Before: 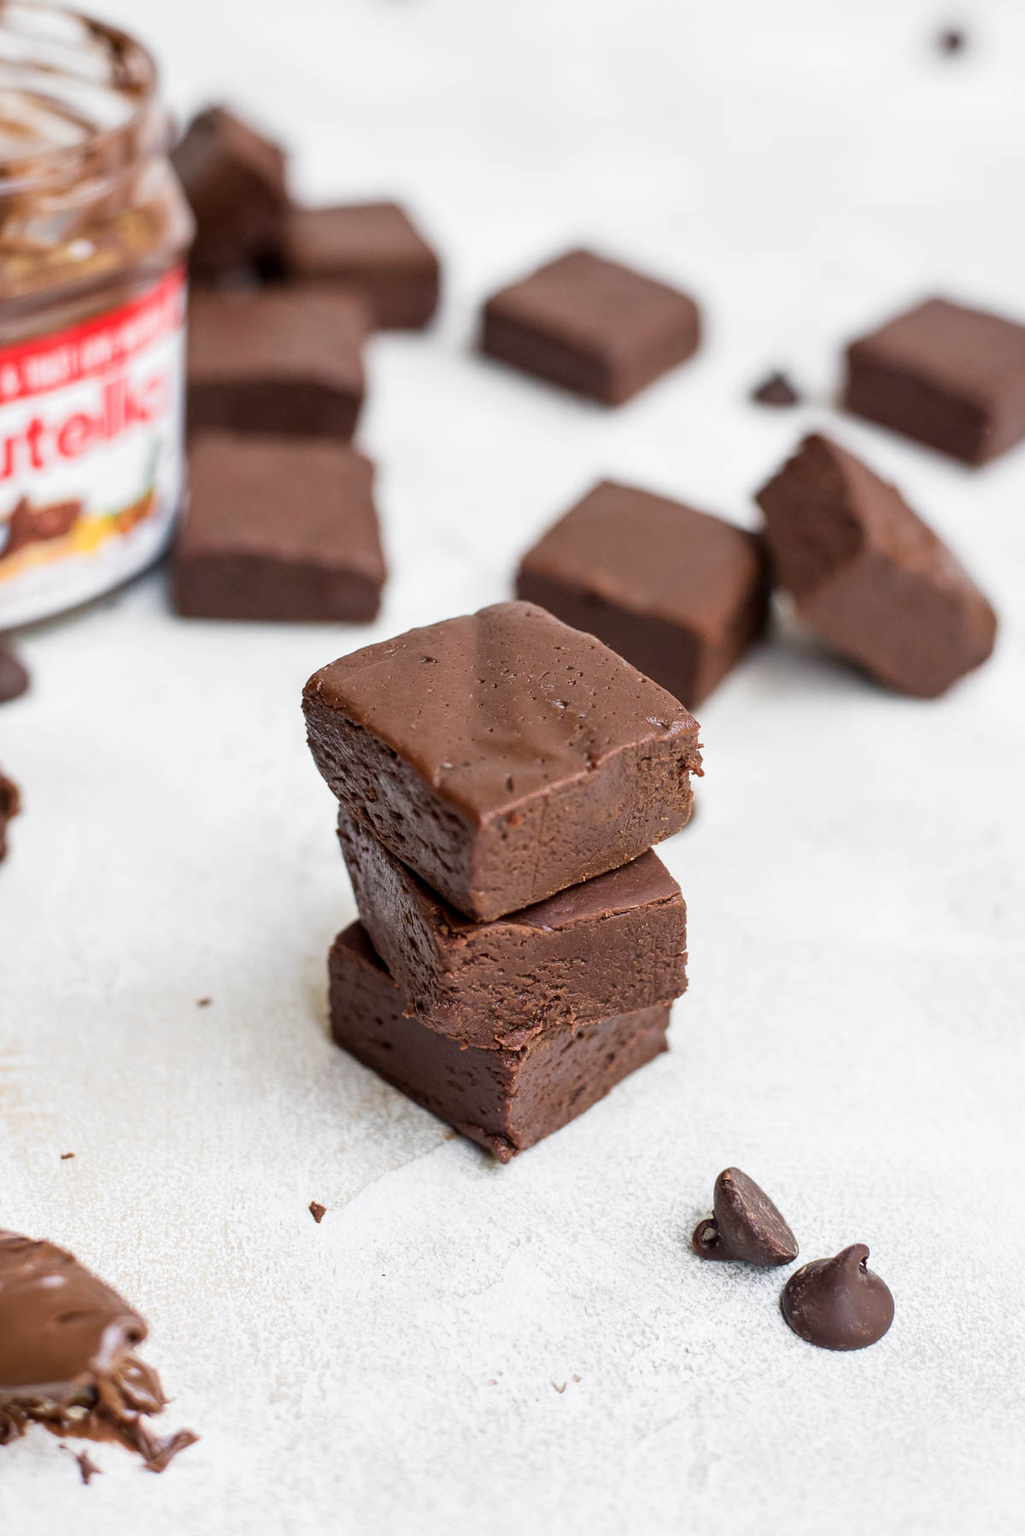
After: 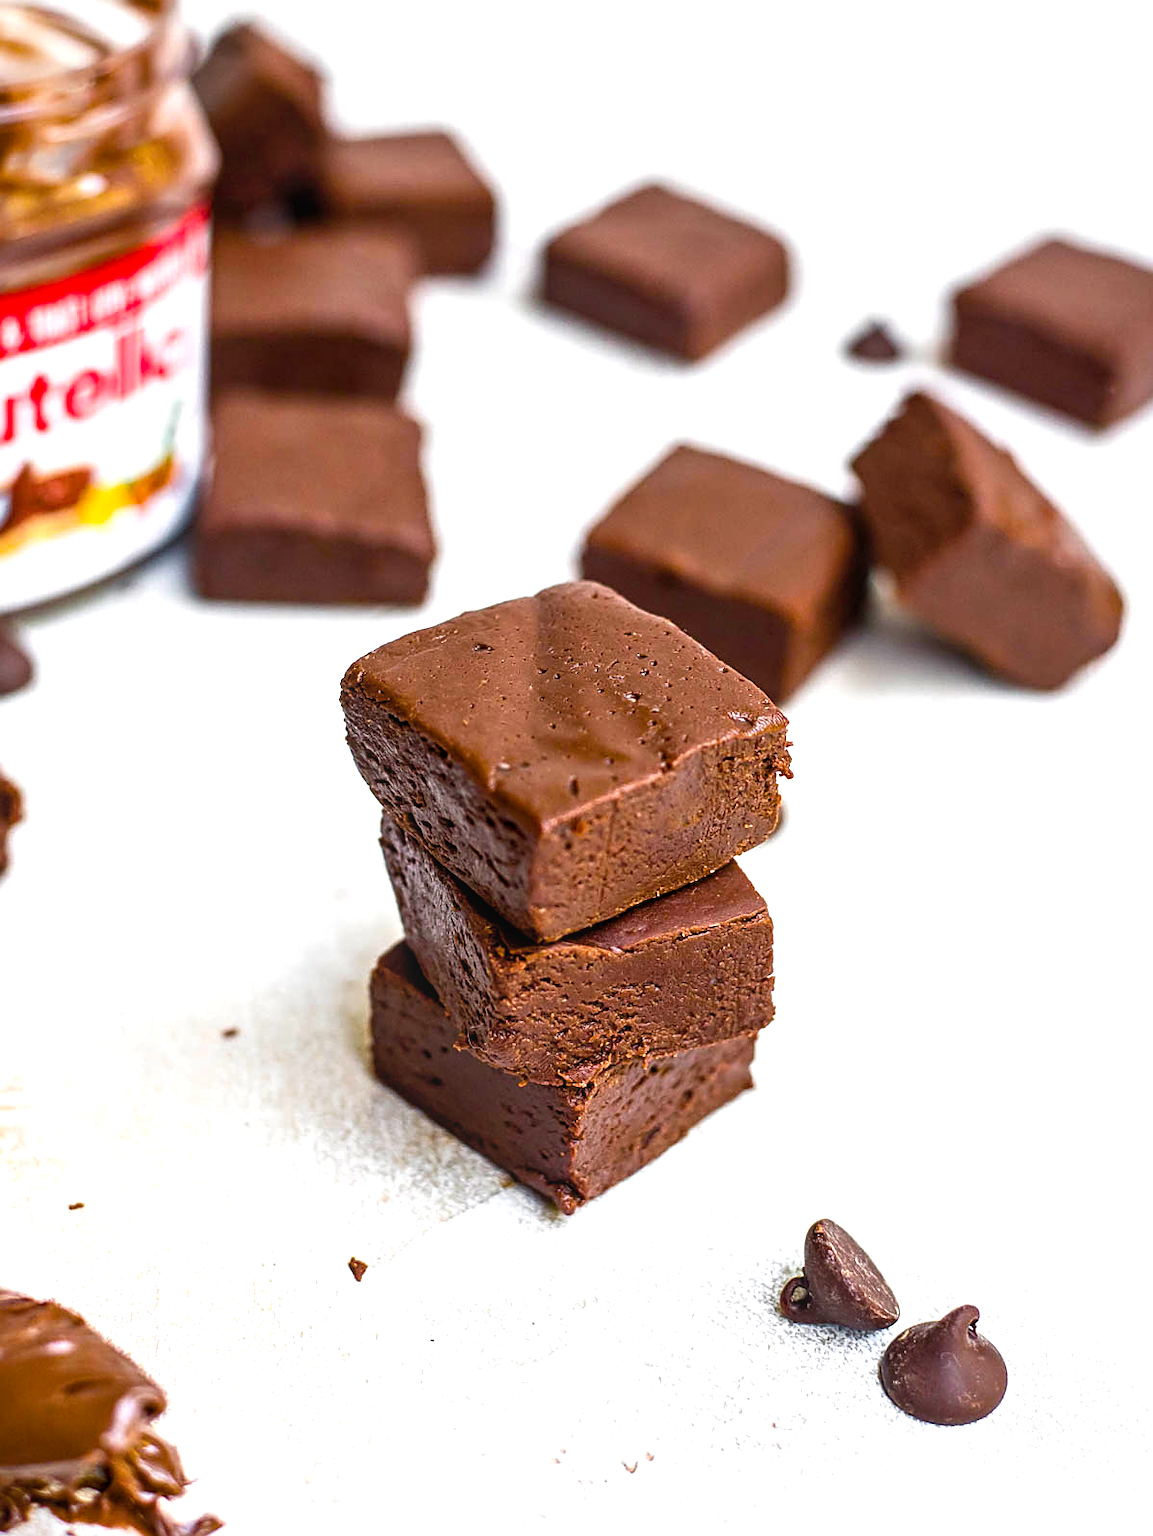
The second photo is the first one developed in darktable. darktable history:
crop and rotate: top 5.609%, bottom 5.609%
sharpen: on, module defaults
local contrast: on, module defaults
color balance rgb: linear chroma grading › global chroma 9%, perceptual saturation grading › global saturation 36%, perceptual saturation grading › shadows 35%, perceptual brilliance grading › global brilliance 15%, perceptual brilliance grading › shadows -35%, global vibrance 15%
